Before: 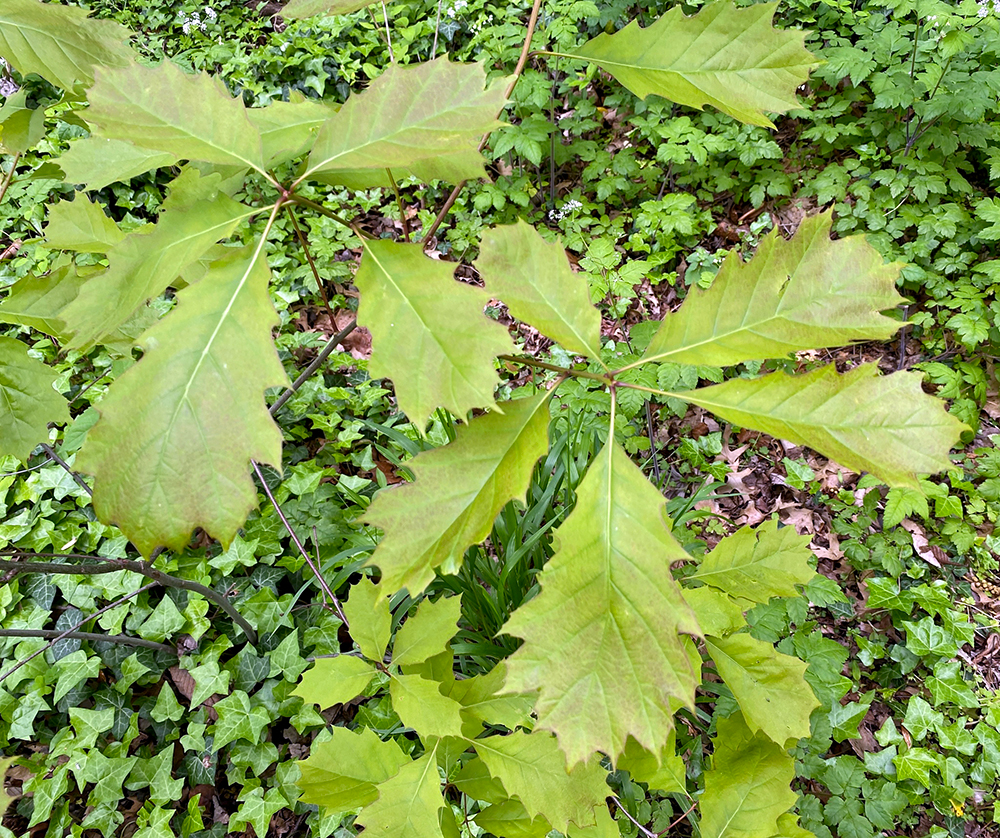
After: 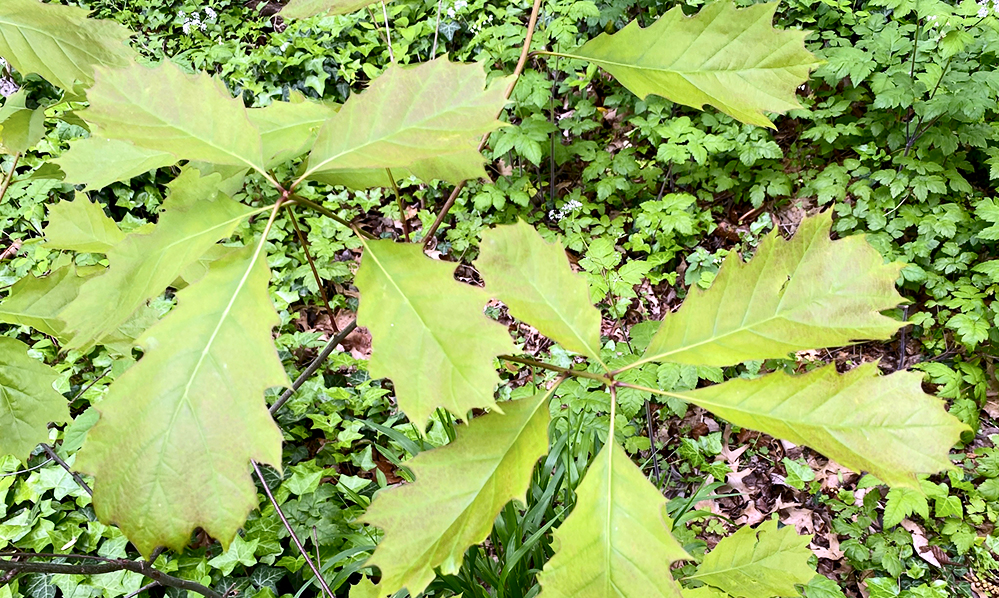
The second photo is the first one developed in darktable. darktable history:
crop: bottom 28.576%
shadows and highlights: shadows -23.08, highlights 46.15, soften with gaussian
contrast brightness saturation: contrast 0.22
